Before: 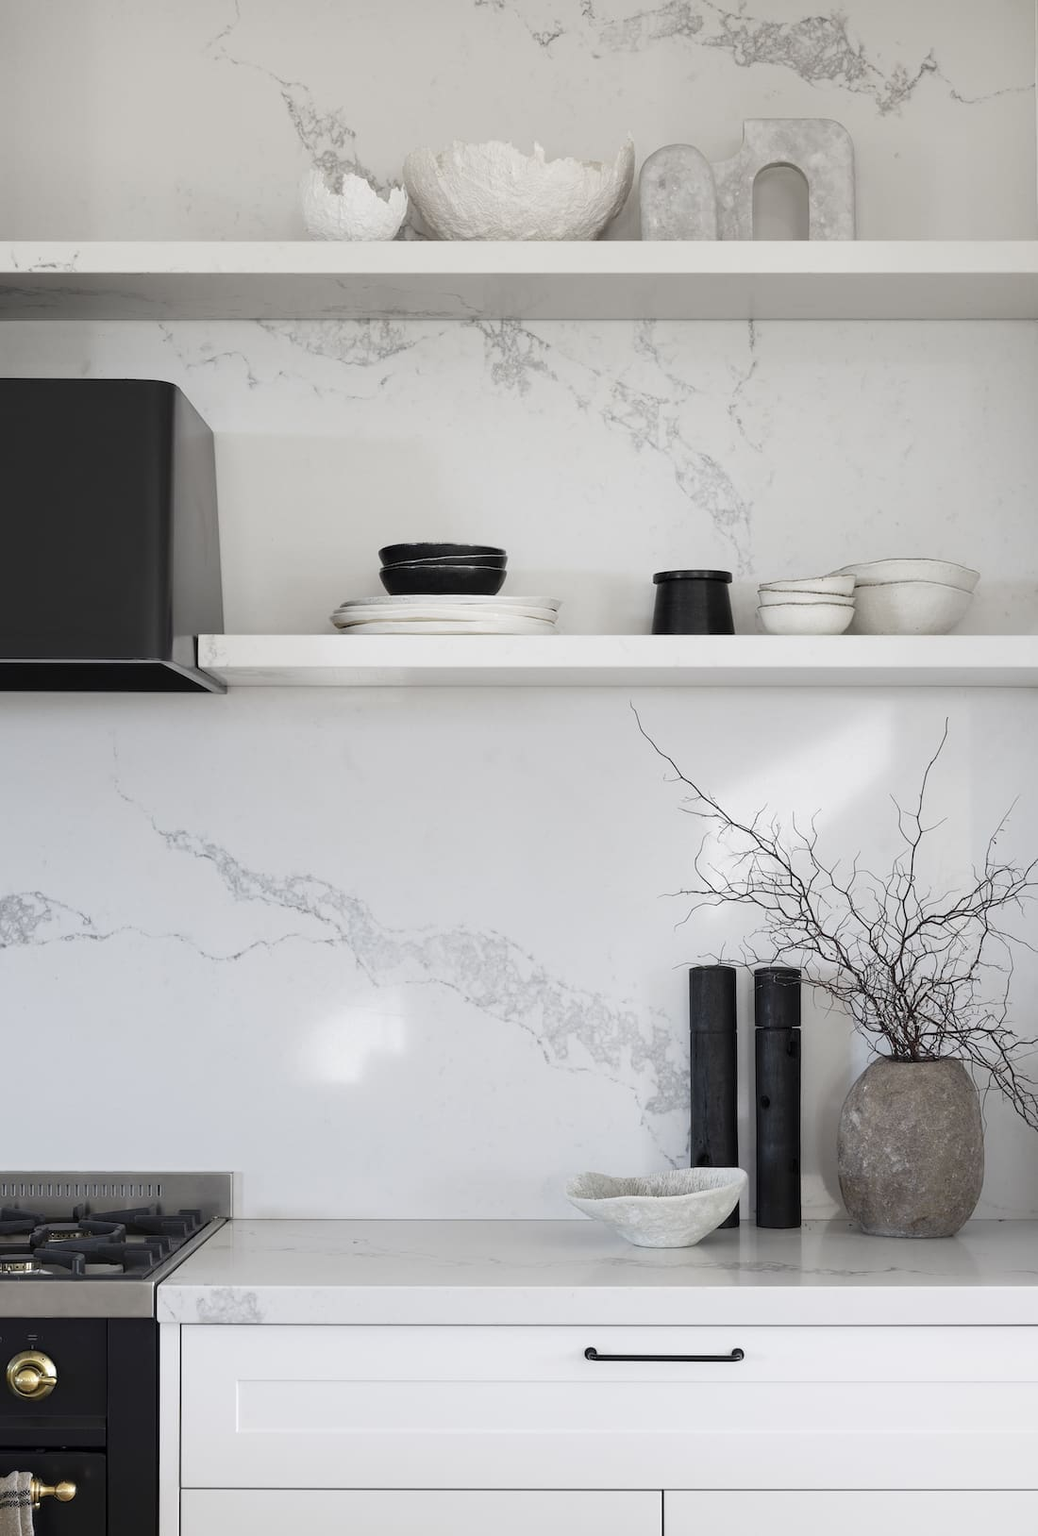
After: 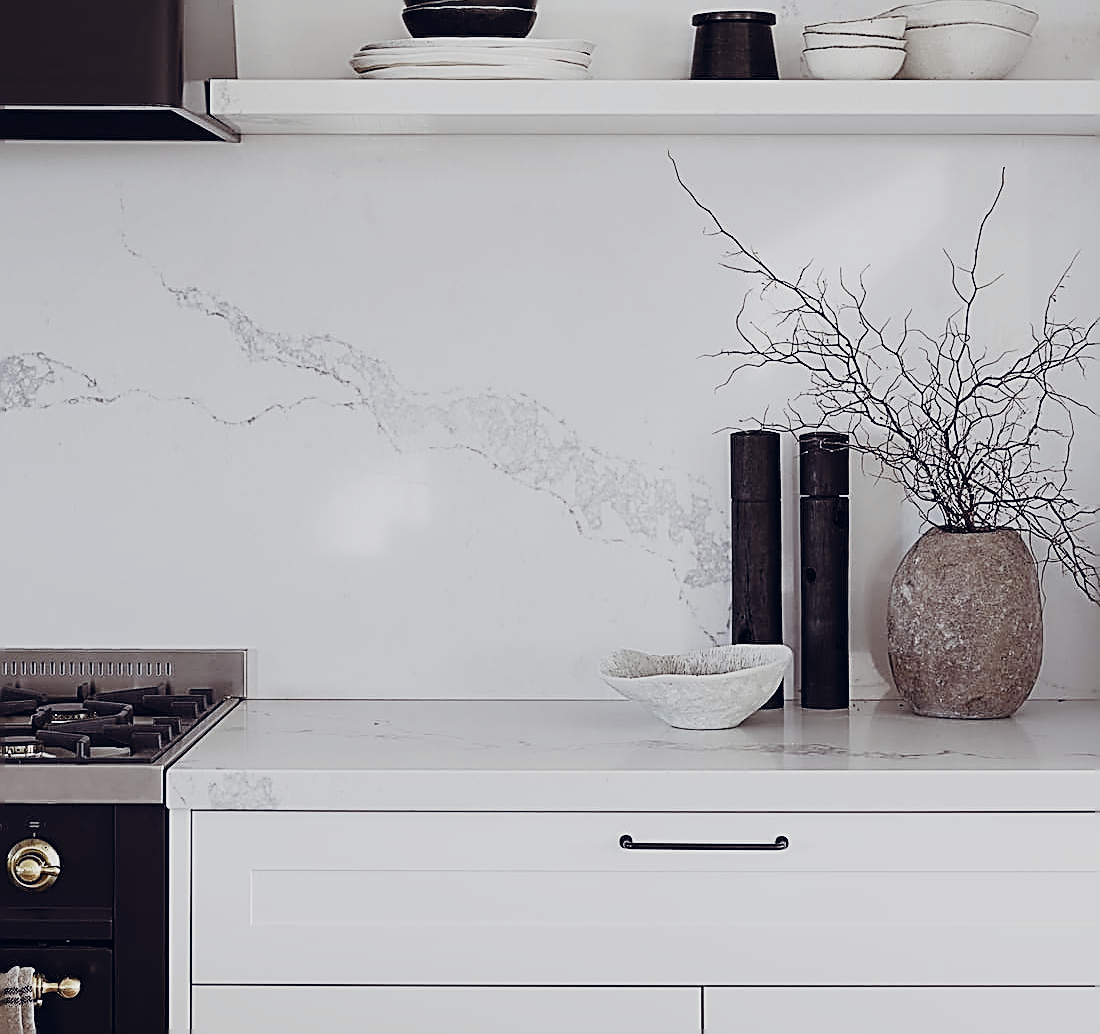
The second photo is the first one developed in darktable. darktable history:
crop and rotate: top 36.435%
sigmoid: skew -0.2, preserve hue 0%, red attenuation 0.1, red rotation 0.035, green attenuation 0.1, green rotation -0.017, blue attenuation 0.15, blue rotation -0.052, base primaries Rec2020
color balance rgb: shadows lift › chroma 9.92%, shadows lift › hue 45.12°, power › luminance 3.26%, power › hue 231.93°, global offset › luminance 0.4%, global offset › chroma 0.21%, global offset › hue 255.02°
sharpen: amount 2
